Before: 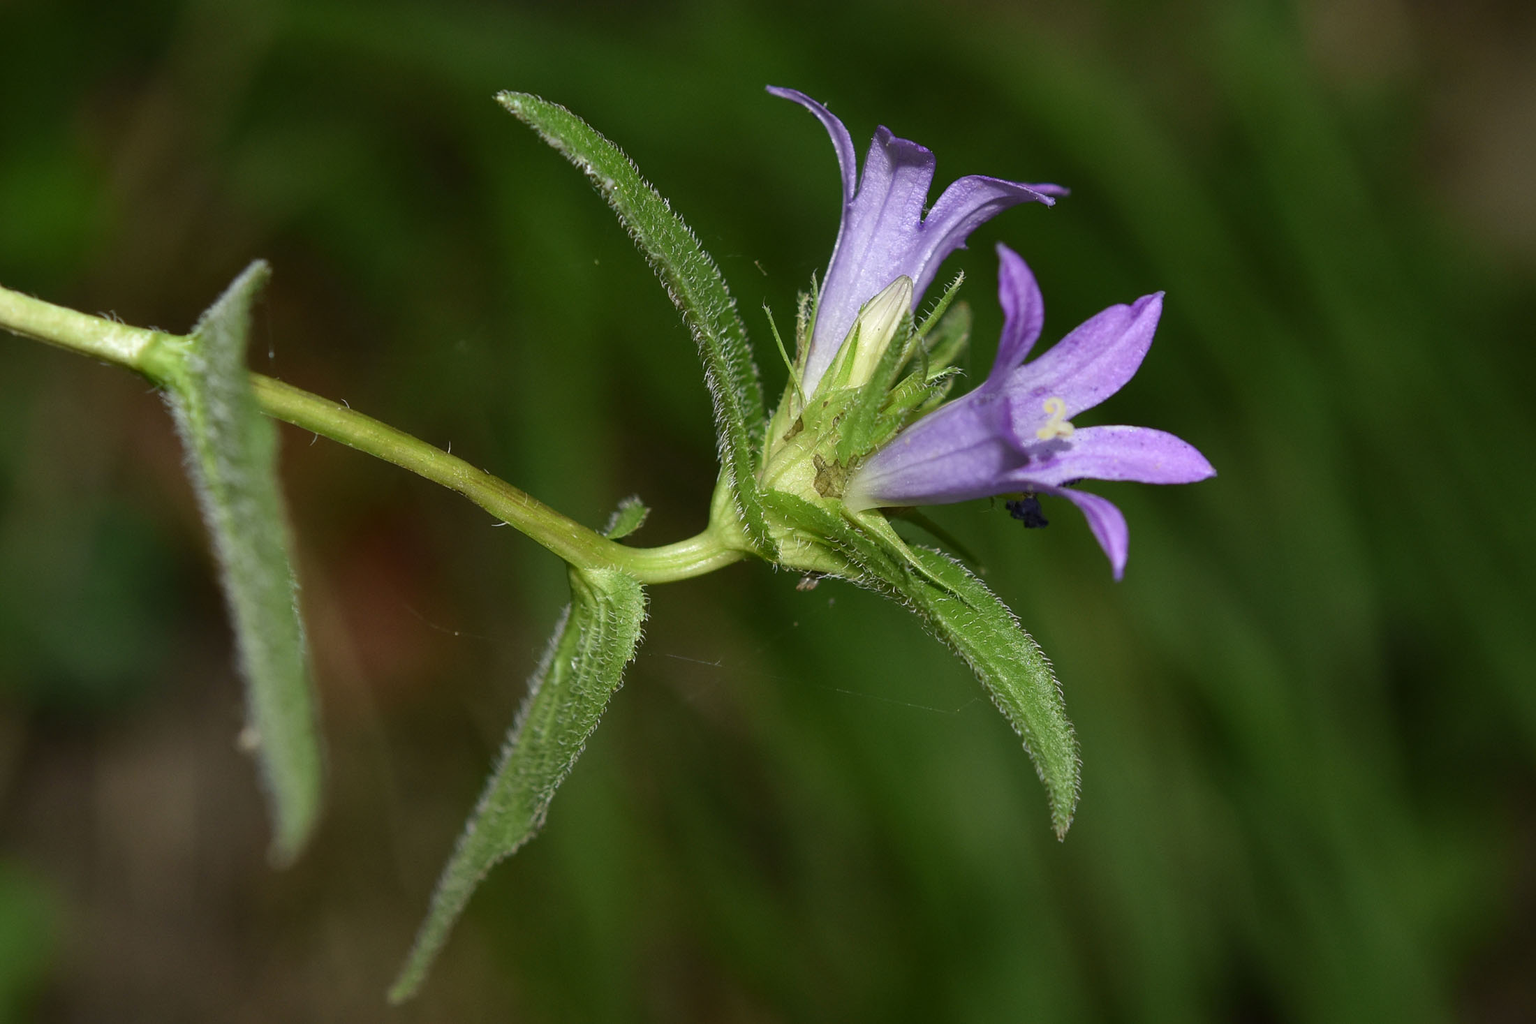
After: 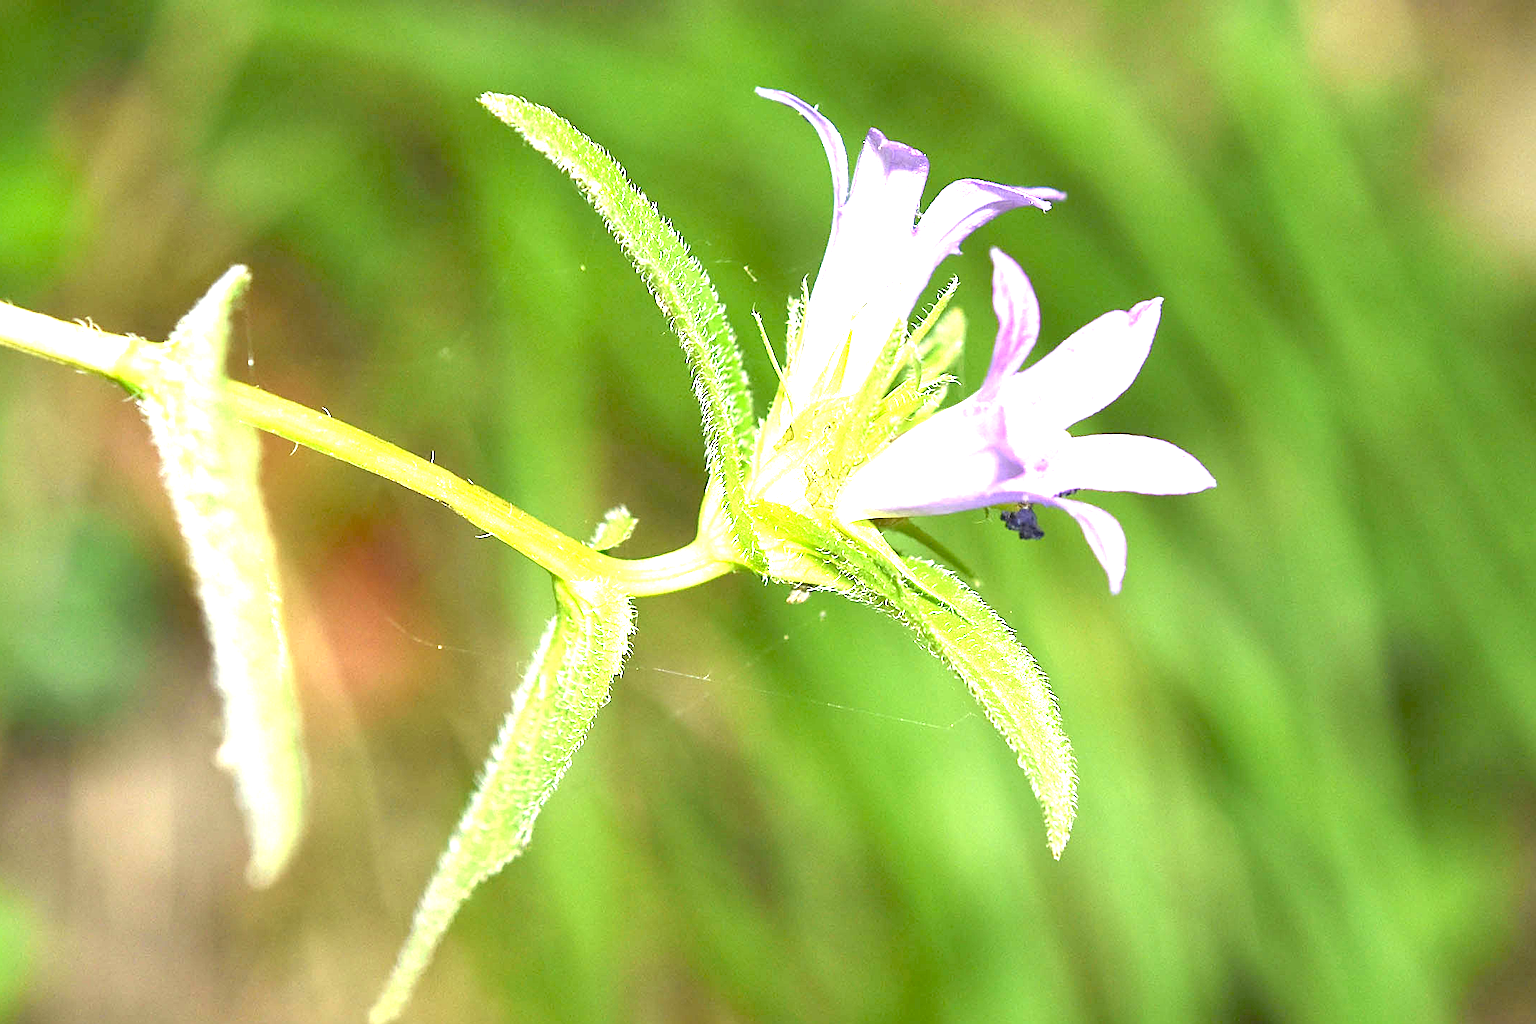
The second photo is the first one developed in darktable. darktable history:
contrast brightness saturation: contrast 0.048, brightness 0.061, saturation 0.014
sharpen: on, module defaults
crop: left 1.721%, right 0.286%, bottom 2.021%
exposure: black level correction 0.001, exposure 2.511 EV, compensate exposure bias true, compensate highlight preservation false
